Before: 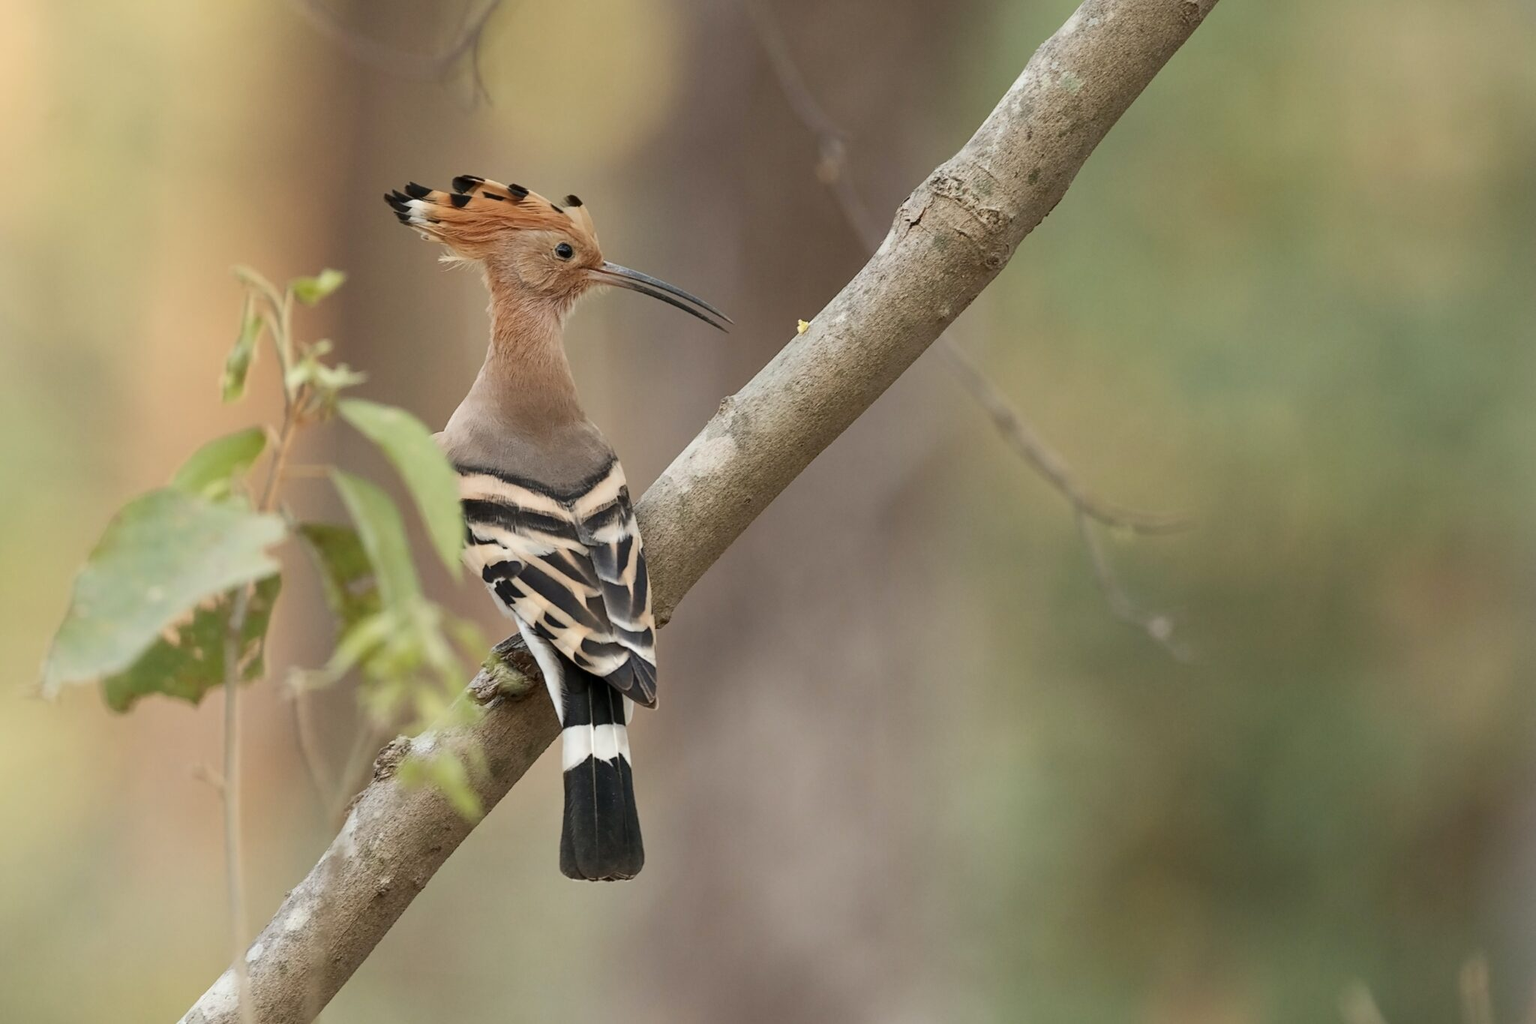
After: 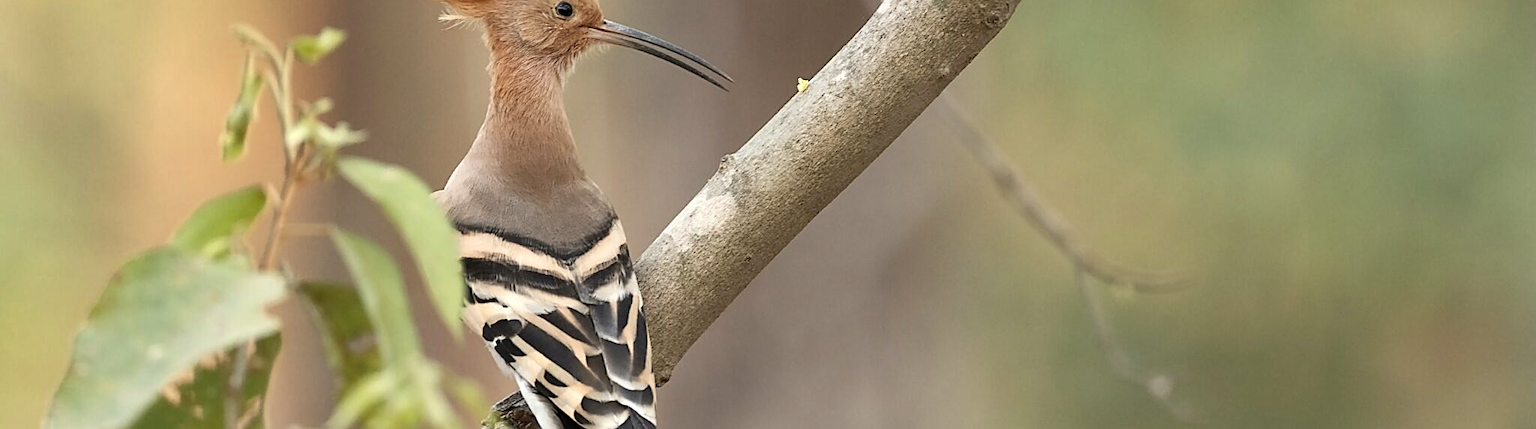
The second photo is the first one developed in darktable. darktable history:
shadows and highlights: soften with gaussian
tone equalizer: -8 EV -0.421 EV, -7 EV -0.372 EV, -6 EV -0.335 EV, -5 EV -0.243 EV, -3 EV 0.22 EV, -2 EV 0.316 EV, -1 EV 0.406 EV, +0 EV 0.406 EV
sharpen: on, module defaults
crop and rotate: top 23.607%, bottom 34.429%
